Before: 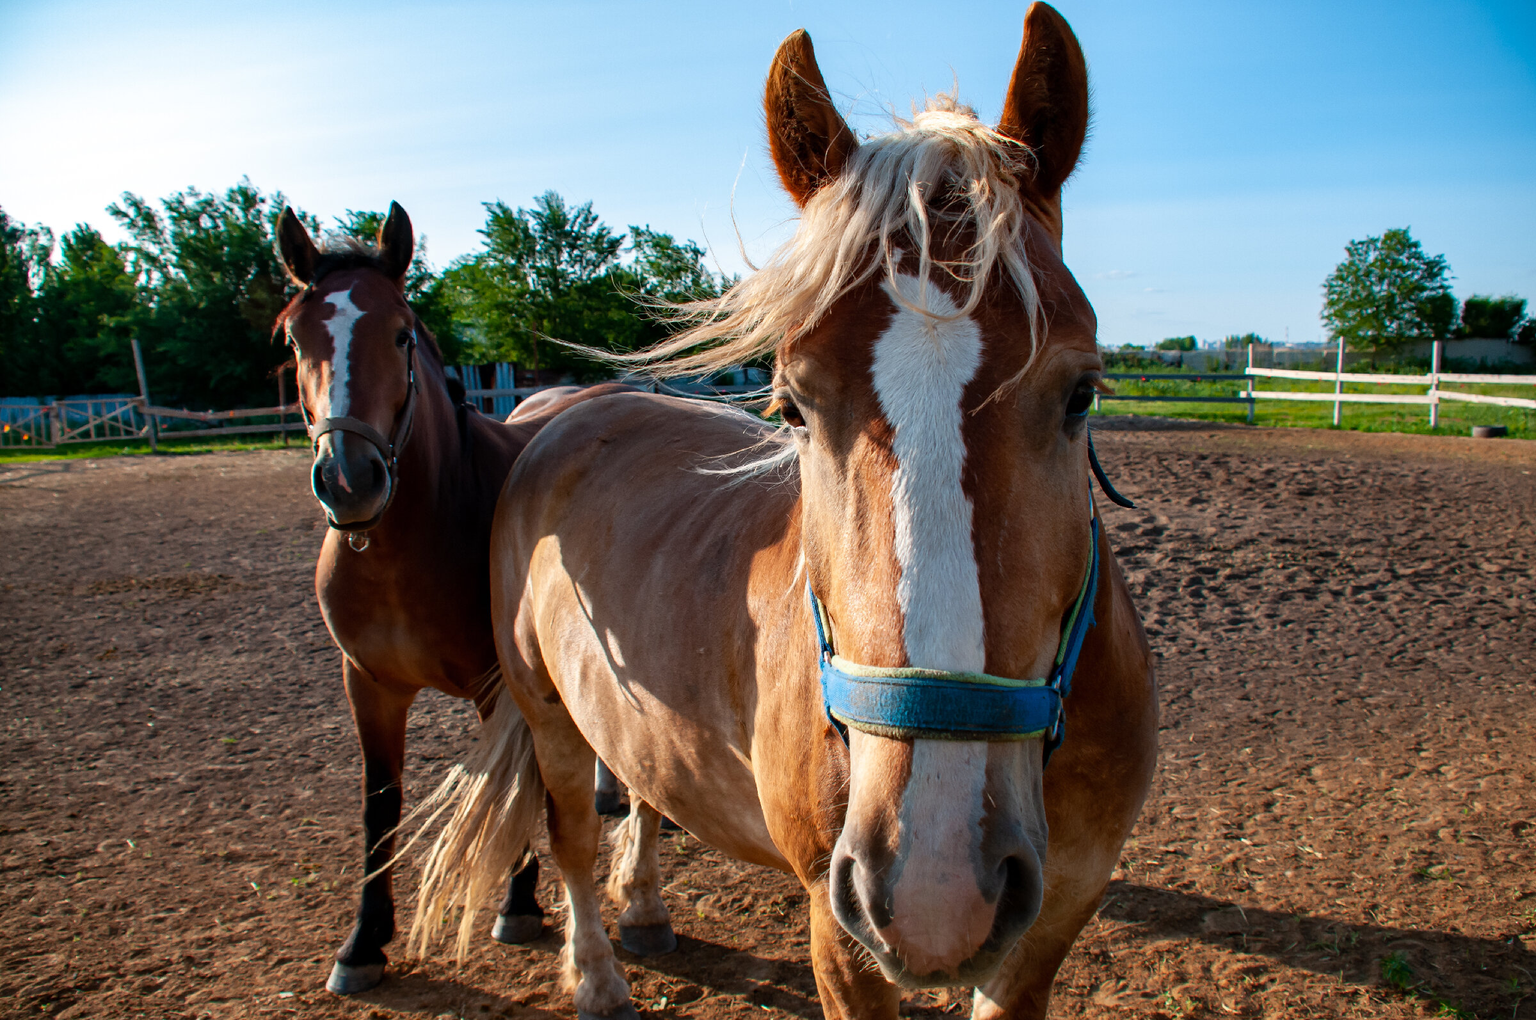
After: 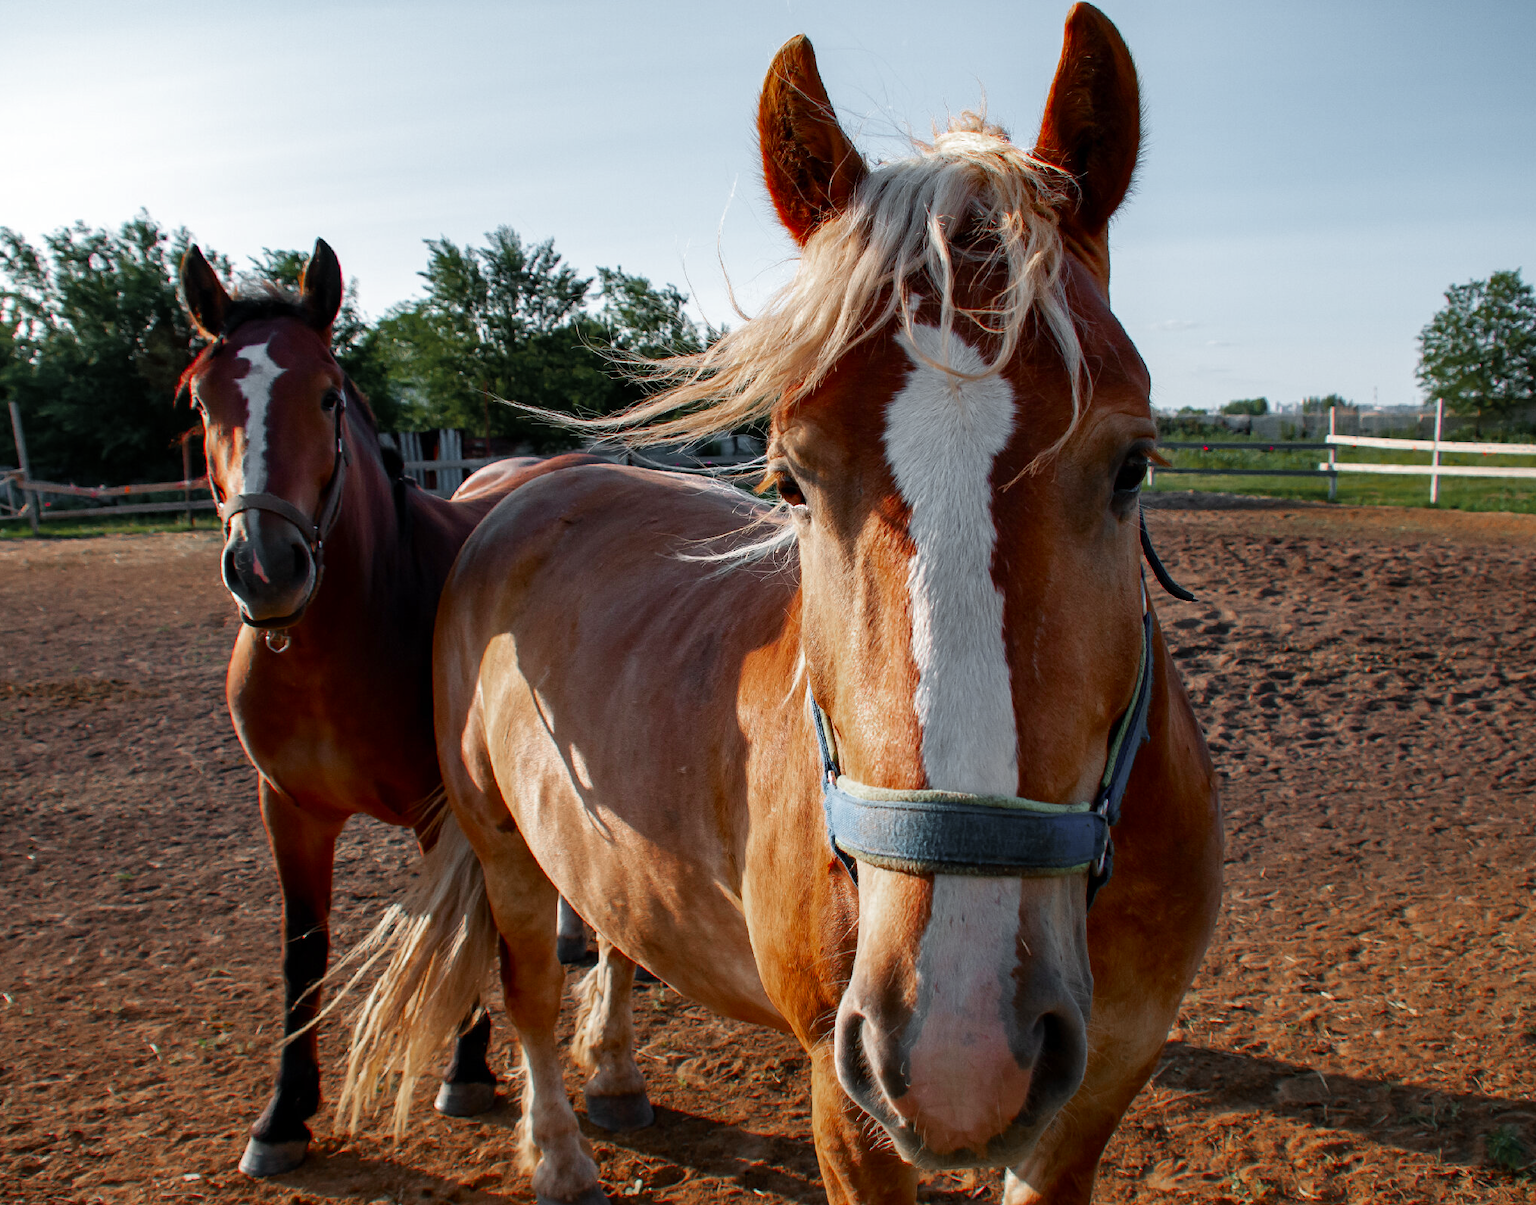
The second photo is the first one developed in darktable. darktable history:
crop: left 8.09%, right 7.36%
color zones: curves: ch0 [(0, 0.48) (0.209, 0.398) (0.305, 0.332) (0.429, 0.493) (0.571, 0.5) (0.714, 0.5) (0.857, 0.5) (1, 0.48)]; ch1 [(0, 0.736) (0.143, 0.625) (0.225, 0.371) (0.429, 0.256) (0.571, 0.241) (0.714, 0.213) (0.857, 0.48) (1, 0.736)]; ch2 [(0, 0.448) (0.143, 0.498) (0.286, 0.5) (0.429, 0.5) (0.571, 0.5) (0.714, 0.5) (0.857, 0.5) (1, 0.448)]
